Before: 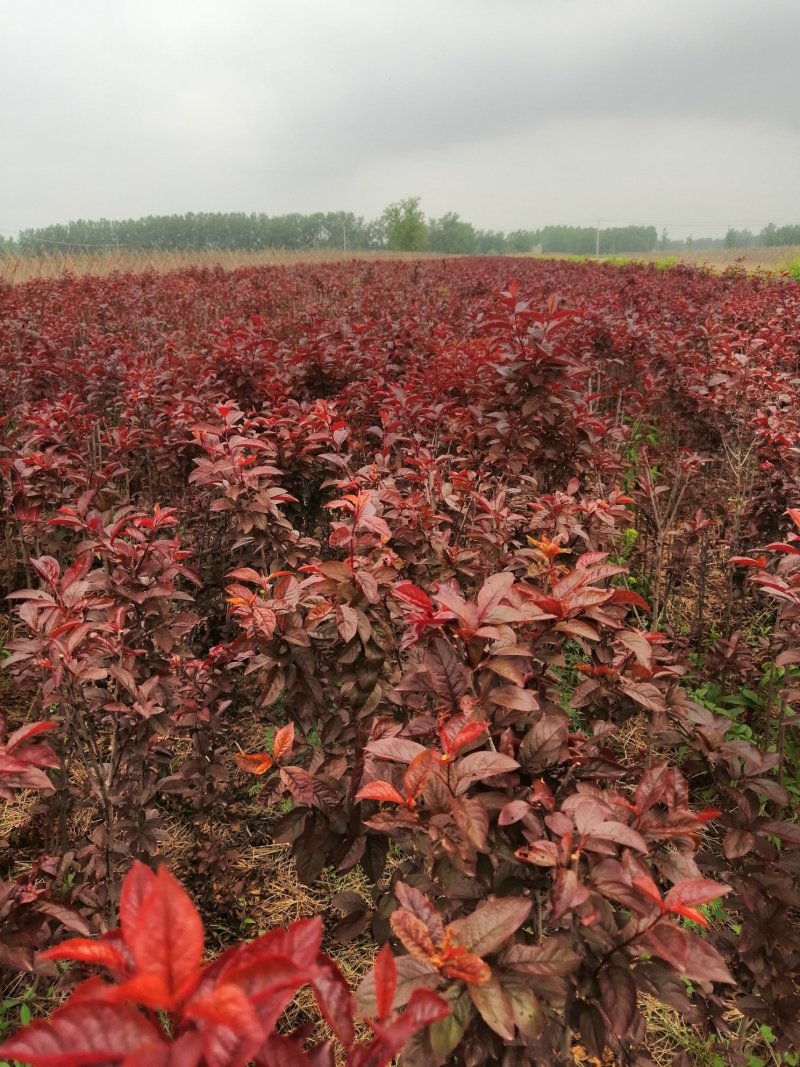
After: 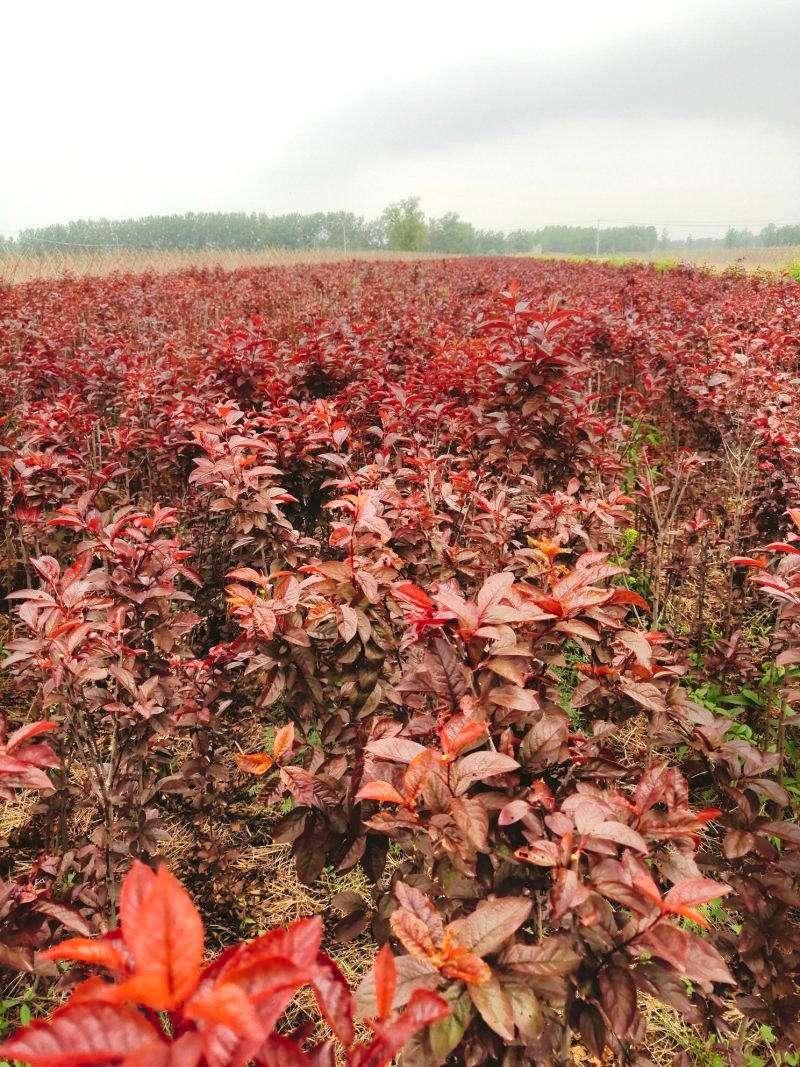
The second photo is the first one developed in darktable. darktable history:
exposure: black level correction 0.001, exposure 0.498 EV, compensate exposure bias true, compensate highlight preservation false
tone curve: curves: ch0 [(0, 0) (0.003, 0.047) (0.011, 0.051) (0.025, 0.061) (0.044, 0.075) (0.069, 0.09) (0.1, 0.102) (0.136, 0.125) (0.177, 0.173) (0.224, 0.226) (0.277, 0.303) (0.335, 0.388) (0.399, 0.469) (0.468, 0.545) (0.543, 0.623) (0.623, 0.695) (0.709, 0.766) (0.801, 0.832) (0.898, 0.905) (1, 1)], preserve colors none
